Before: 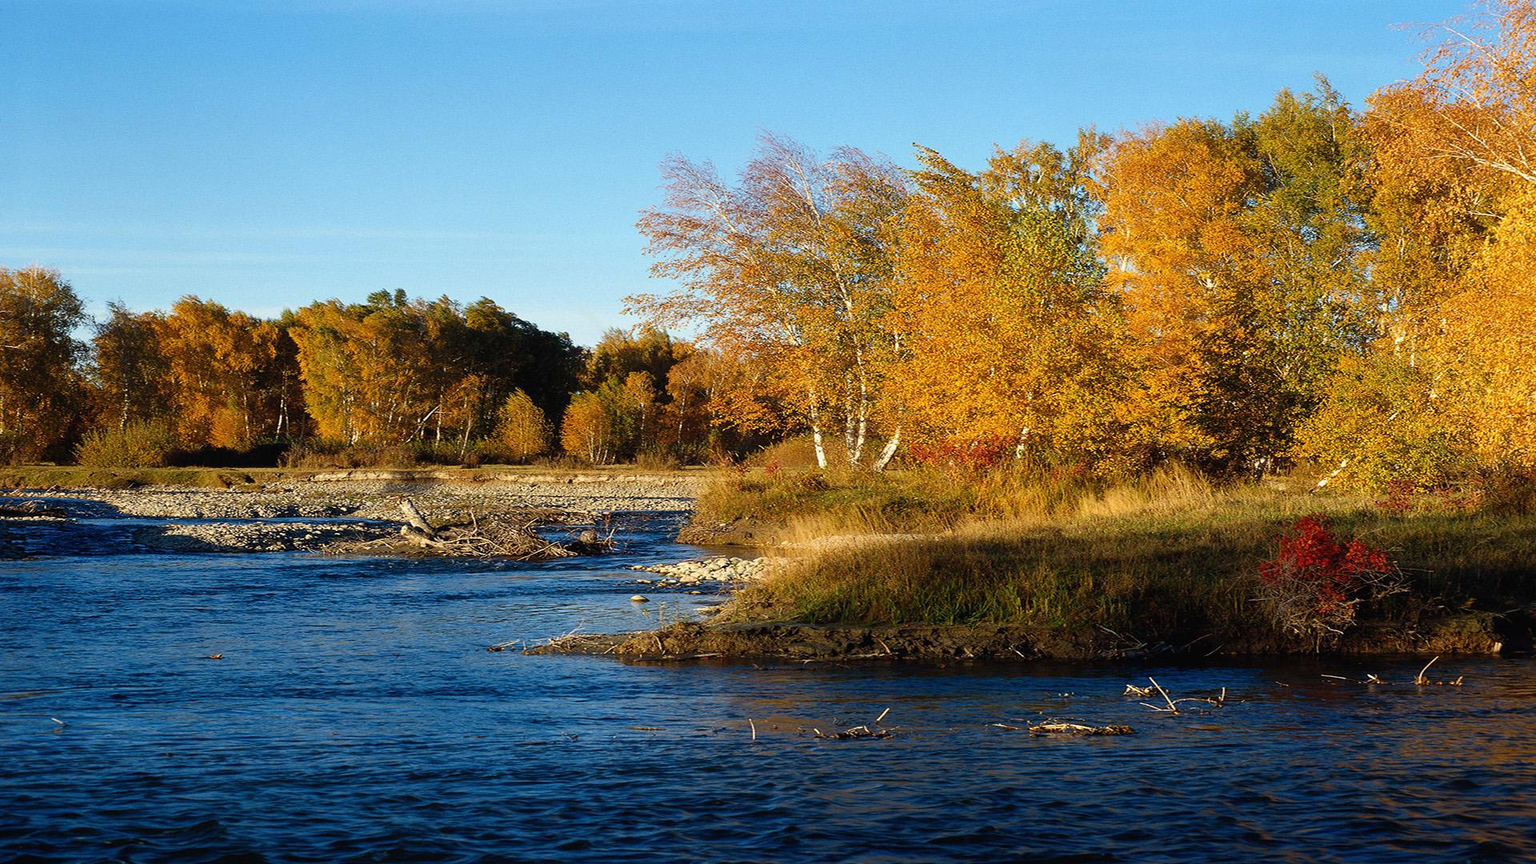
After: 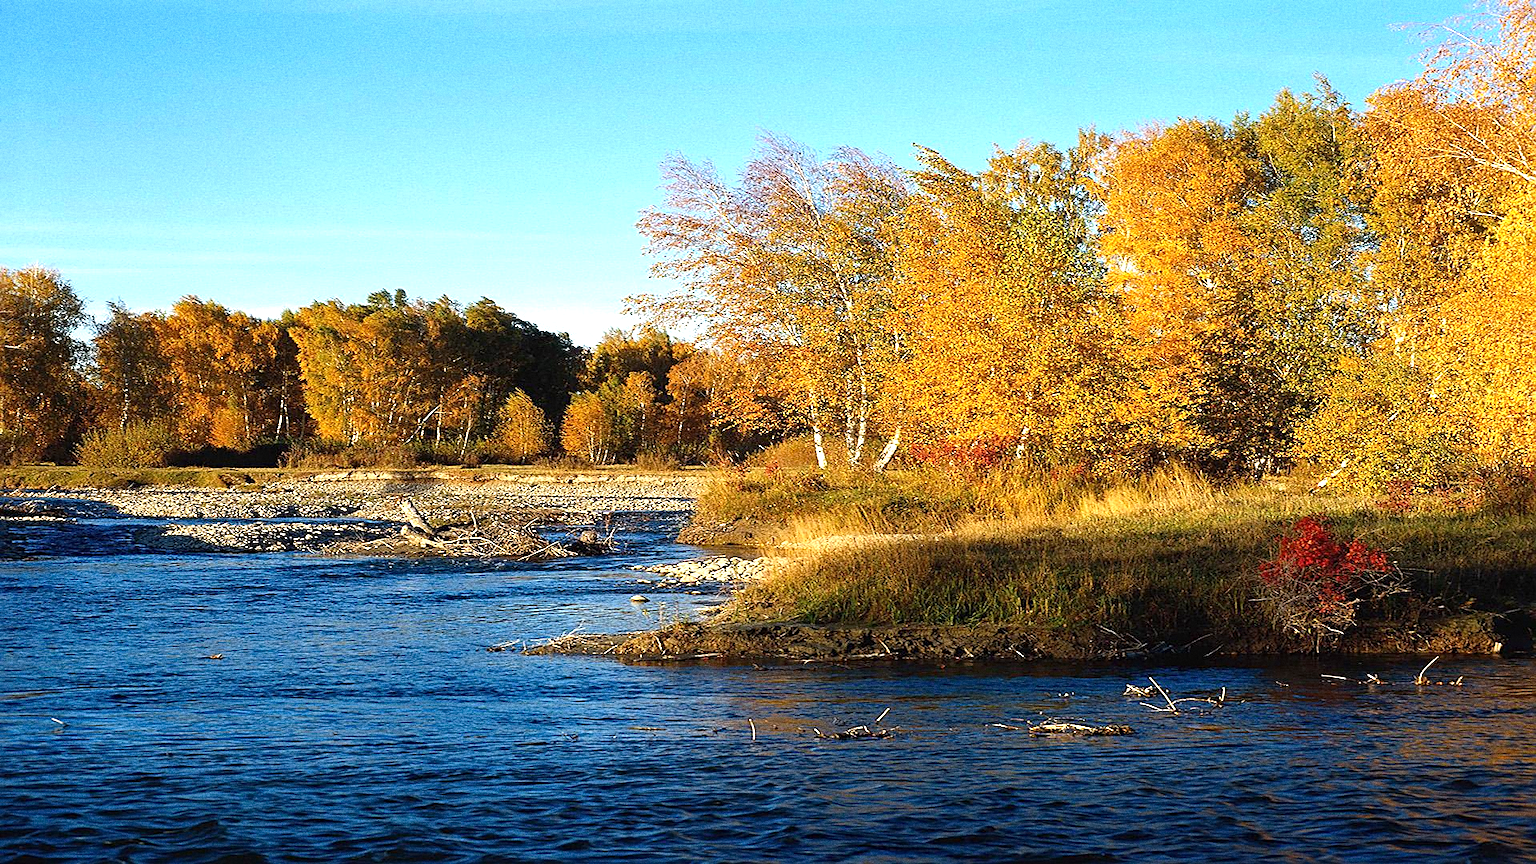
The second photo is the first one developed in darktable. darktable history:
sharpen: on, module defaults
exposure: black level correction 0, exposure 0.7 EV, compensate exposure bias true, compensate highlight preservation false
grain: coarseness 0.09 ISO, strength 40%
haze removal: compatibility mode true, adaptive false
